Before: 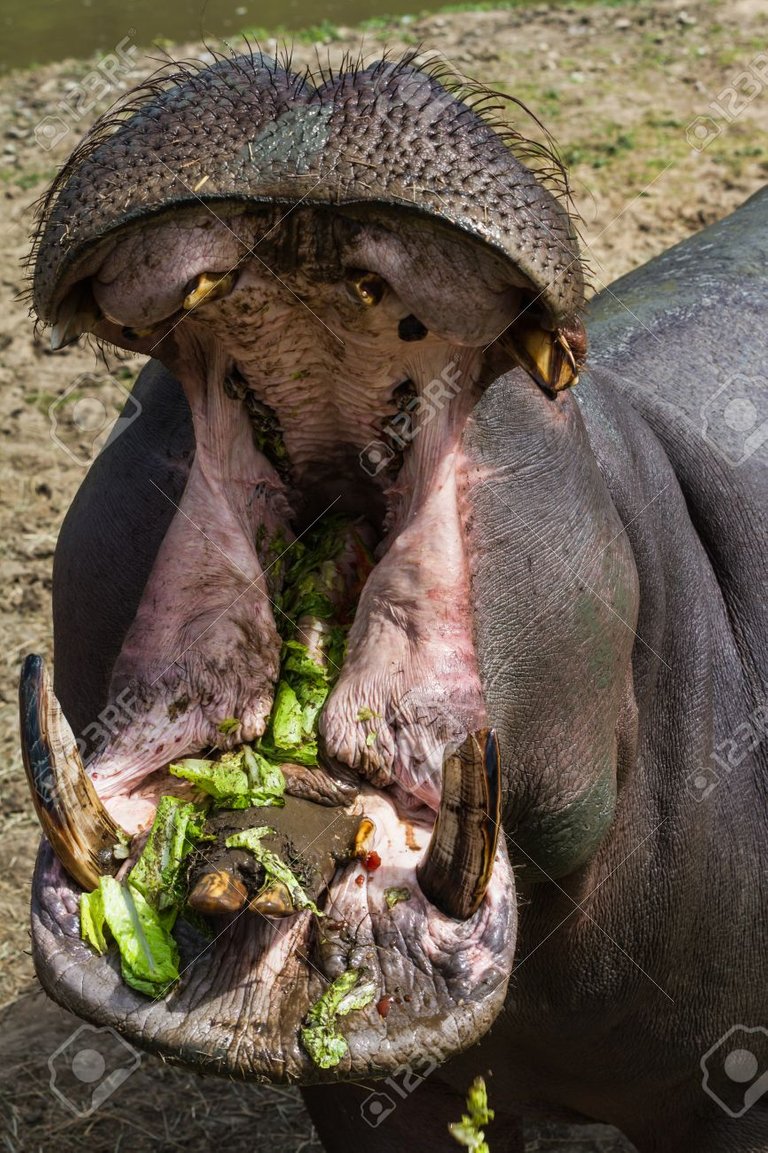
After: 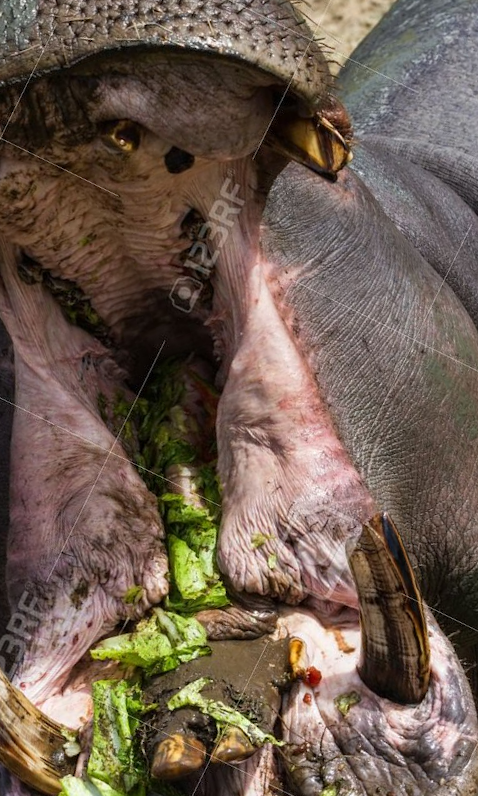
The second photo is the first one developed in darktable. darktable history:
crop and rotate: angle 18.85°, left 6.792%, right 4.019%, bottom 1.14%
